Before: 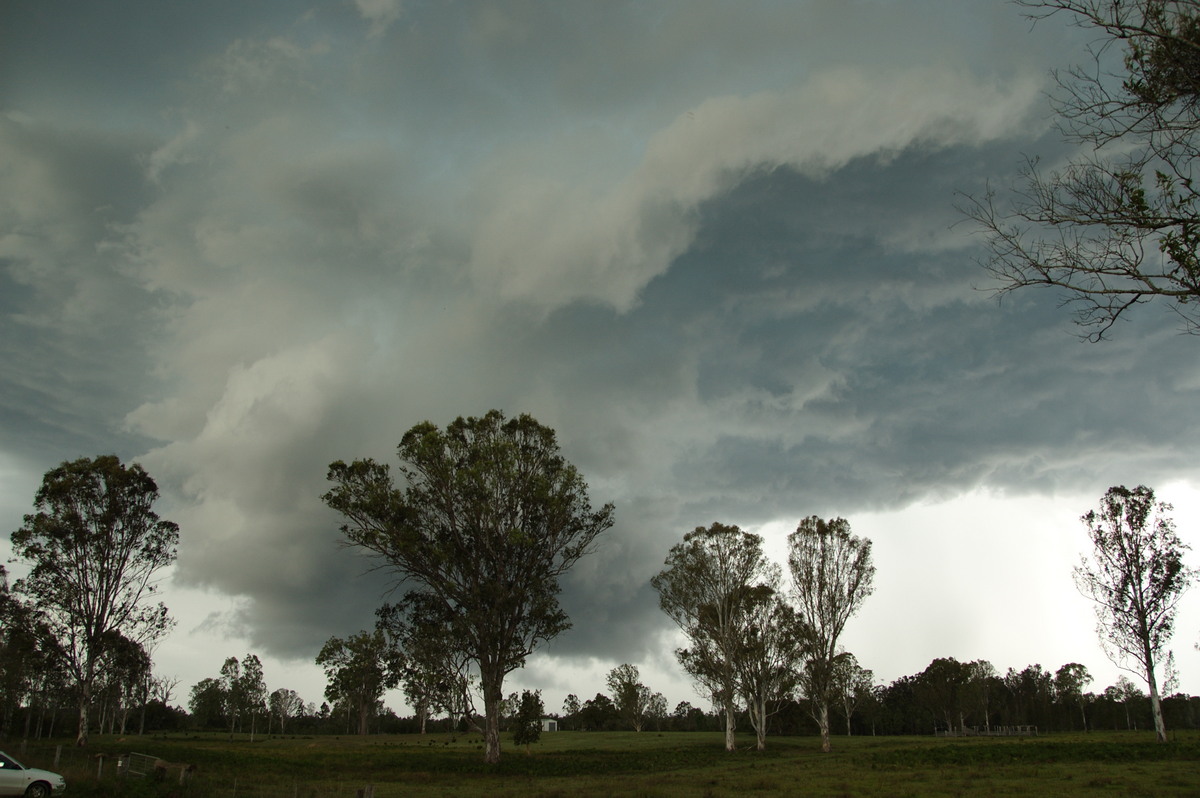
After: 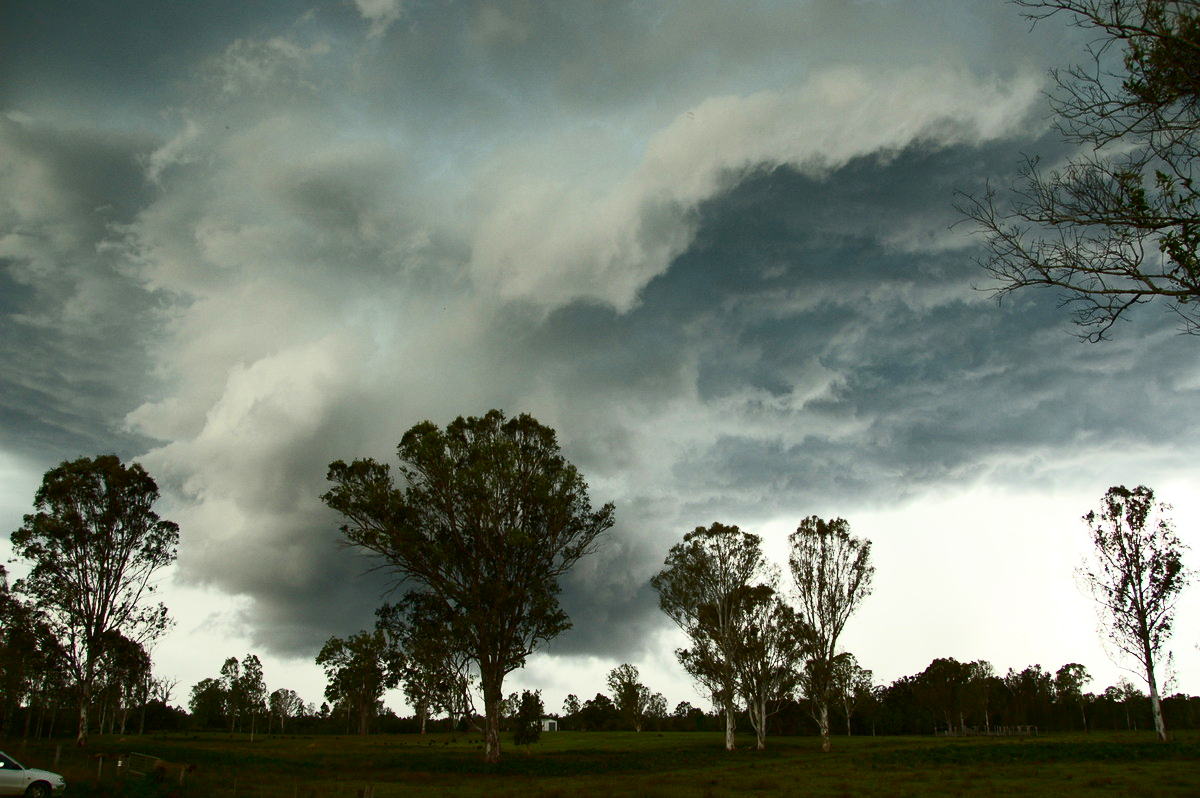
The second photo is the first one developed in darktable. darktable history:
shadows and highlights: shadows 43.13, highlights 7.34
contrast brightness saturation: contrast 0.403, brightness 0.04, saturation 0.253
